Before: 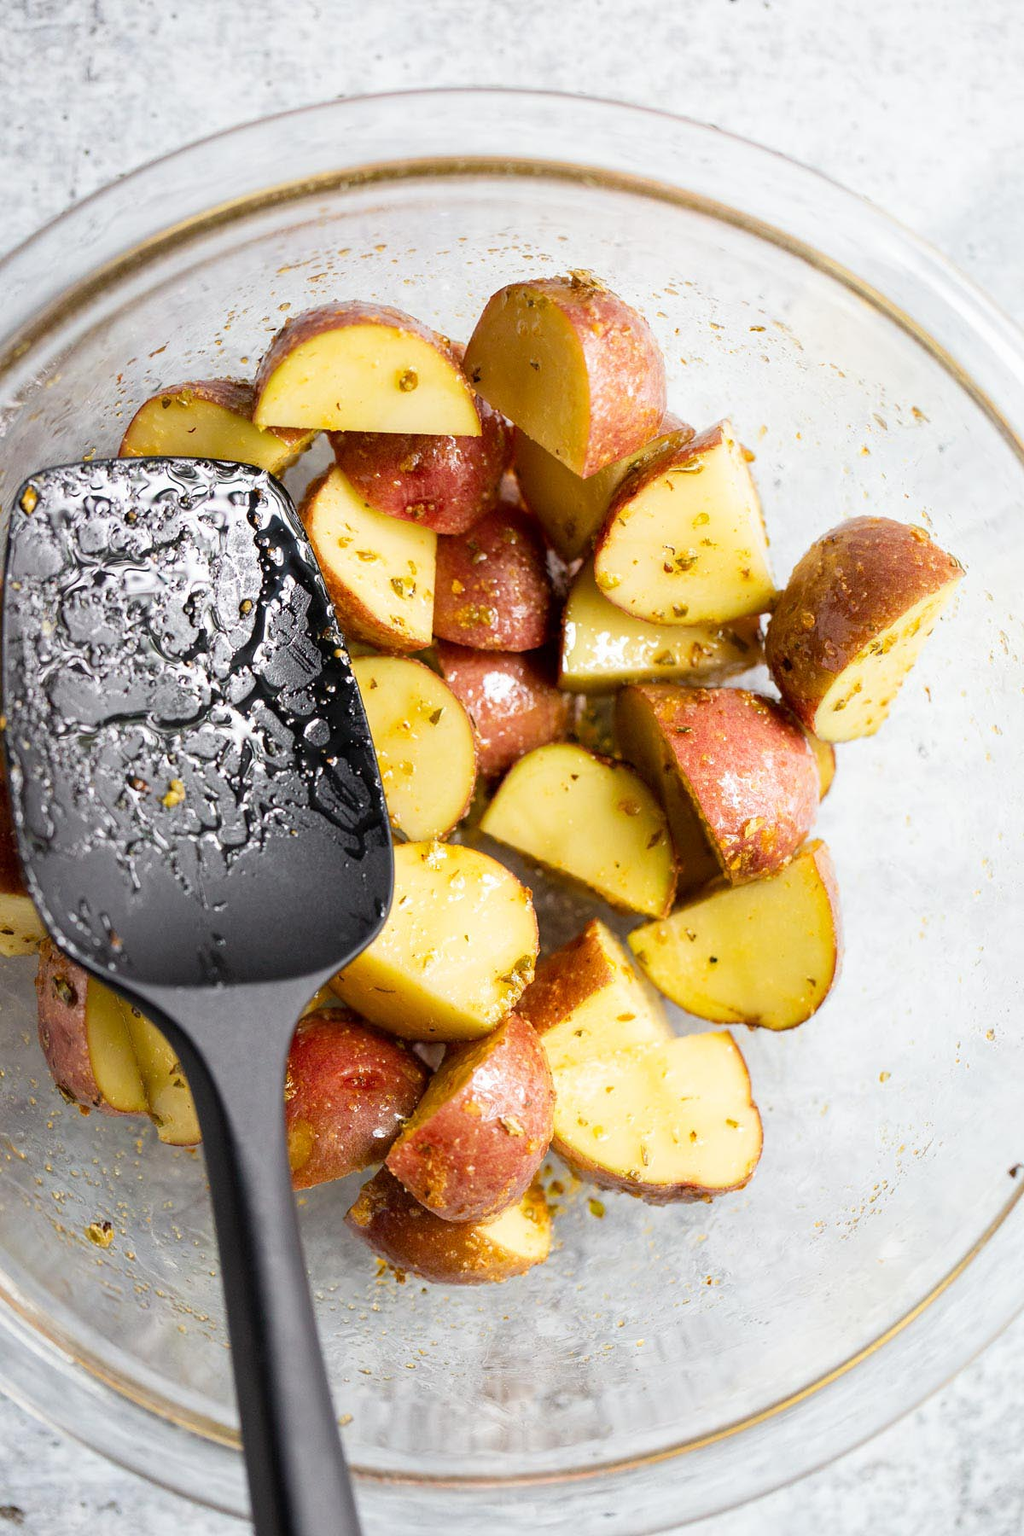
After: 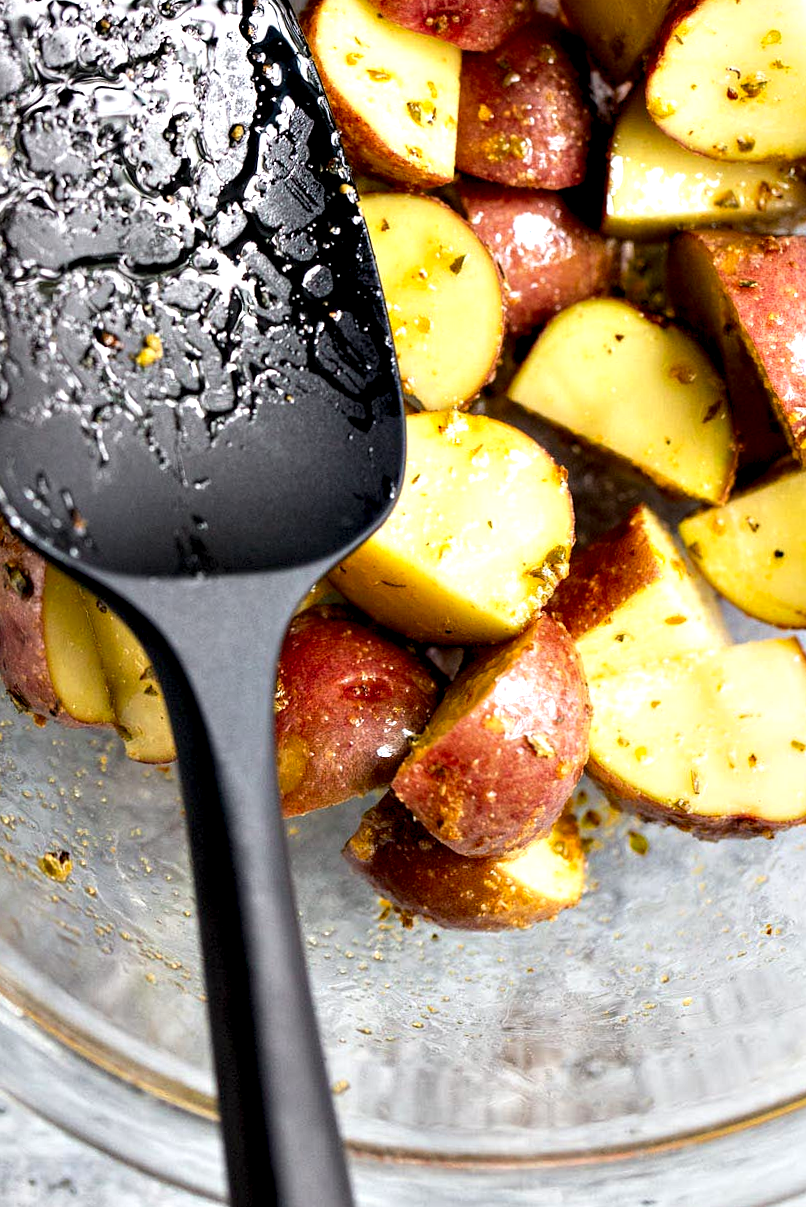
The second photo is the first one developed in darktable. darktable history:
contrast equalizer: octaves 7, y [[0.6 ×6], [0.55 ×6], [0 ×6], [0 ×6], [0 ×6]]
crop and rotate: angle -0.768°, left 3.607%, top 31.556%, right 27.809%
shadows and highlights: shadows -9.39, white point adjustment 1.47, highlights 10.01, highlights color adjustment 79.22%
base curve: curves: ch0 [(0, 0) (0.303, 0.277) (1, 1)], preserve colors none
